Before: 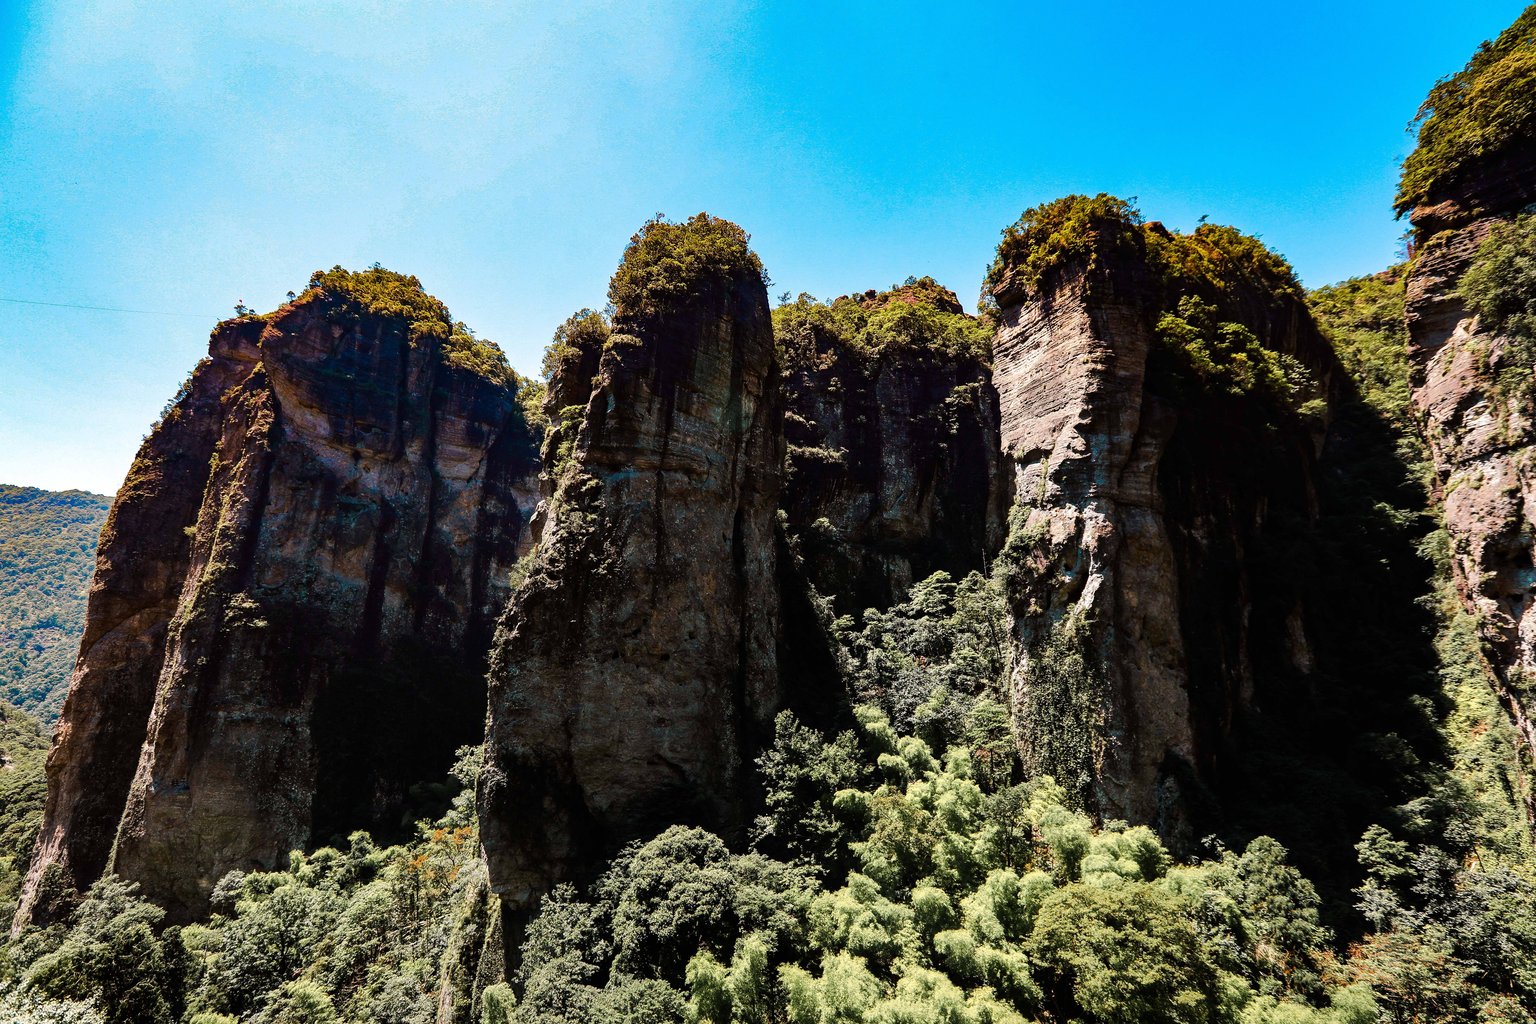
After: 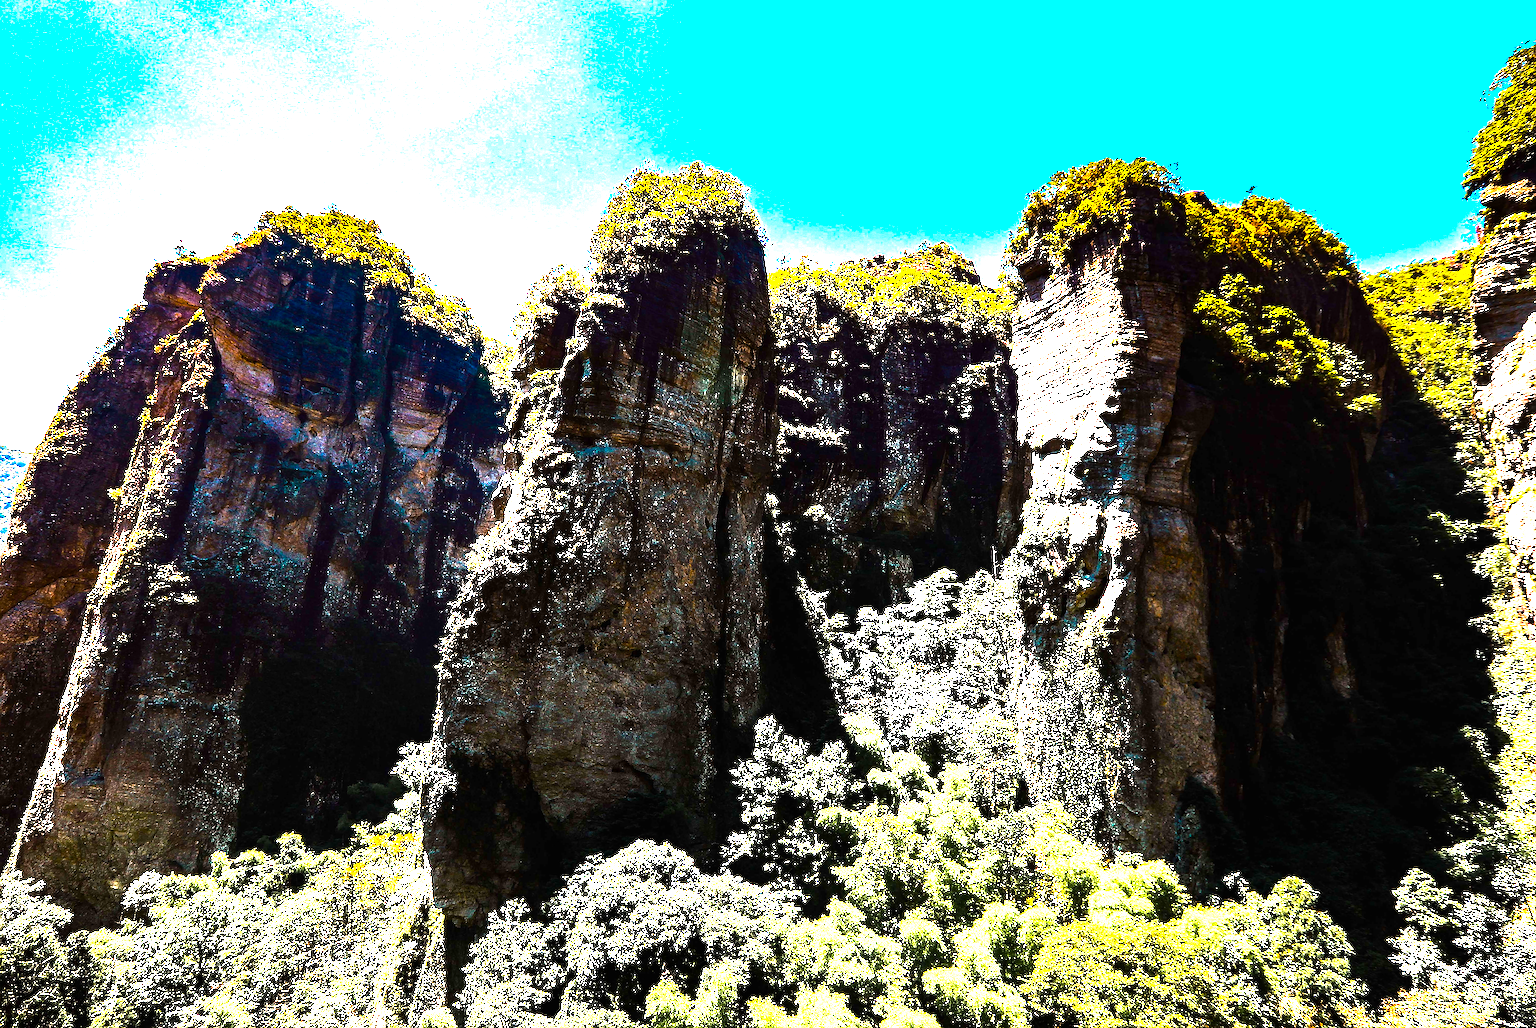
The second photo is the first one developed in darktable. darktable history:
crop and rotate: angle -2.16°, left 3.161%, top 3.876%, right 1.655%, bottom 0.519%
exposure: black level correction 0, exposure 1.099 EV, compensate highlight preservation false
color balance rgb: linear chroma grading › global chroma 15.014%, perceptual saturation grading › global saturation 19.602%, perceptual brilliance grading › global brilliance -4.623%, perceptual brilliance grading › highlights 24.984%, perceptual brilliance grading › mid-tones 6.857%, perceptual brilliance grading › shadows -4.912%, global vibrance 30.333%, contrast 9.852%
sharpen: radius 2.533, amount 0.62
